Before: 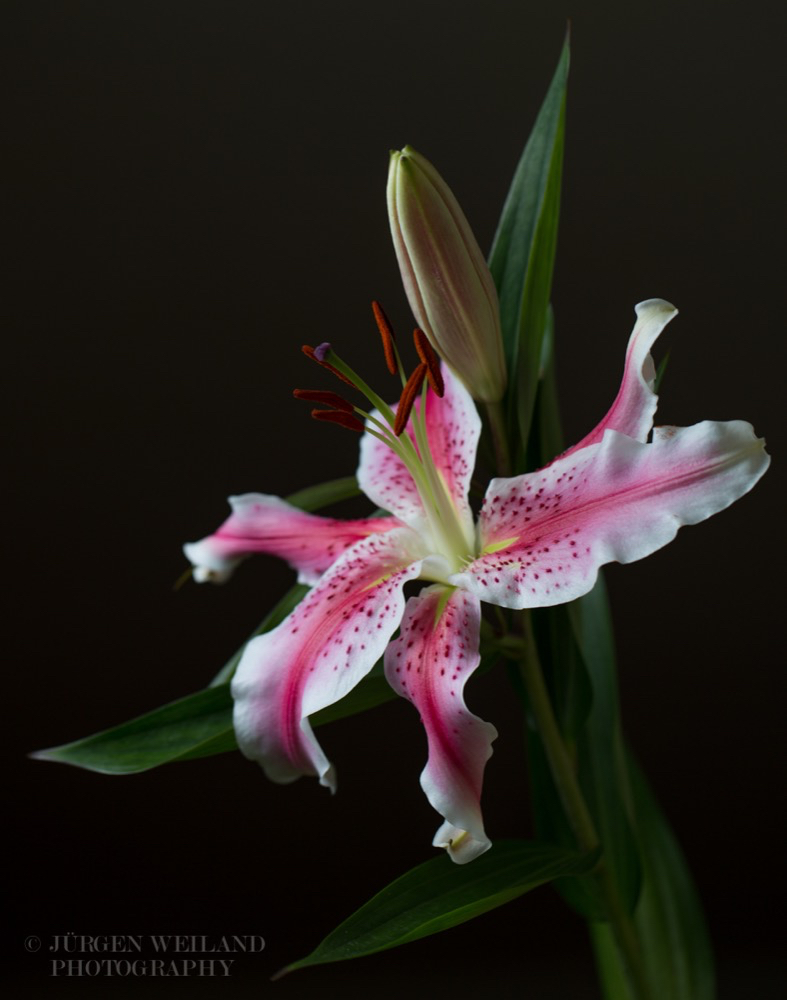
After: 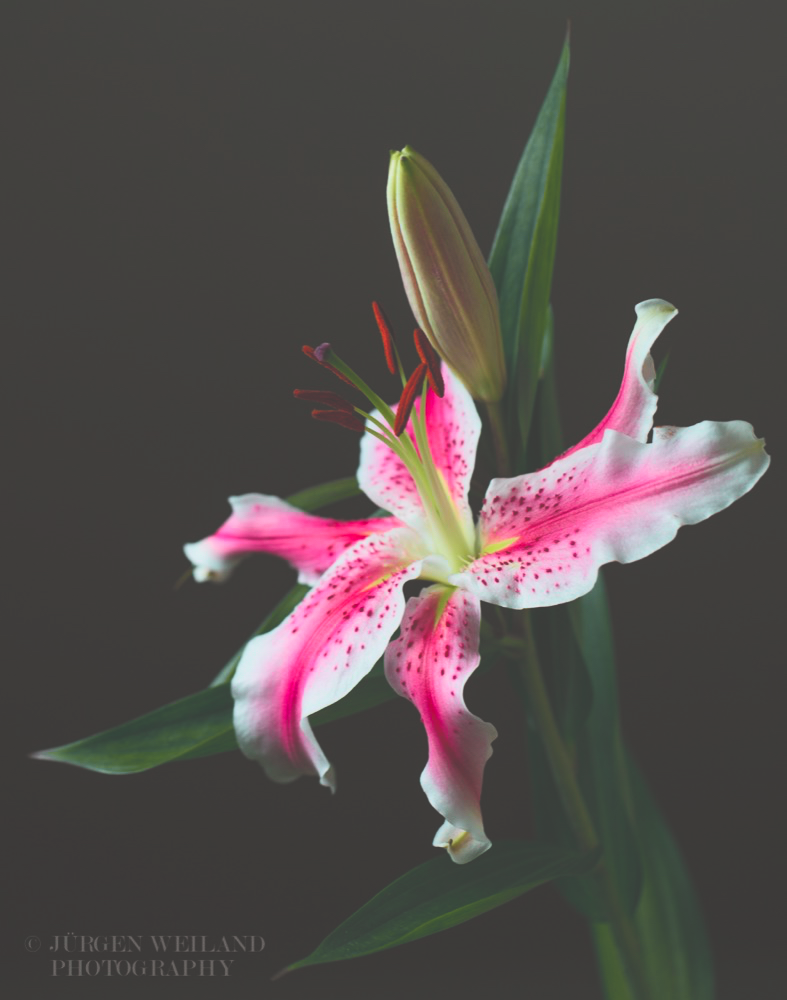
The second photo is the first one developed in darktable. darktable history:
exposure: black level correction -0.03, compensate highlight preservation false
tone curve: curves: ch0 [(0, 0.005) (0.103, 0.097) (0.18, 0.22) (0.4, 0.485) (0.5, 0.612) (0.668, 0.787) (0.823, 0.894) (1, 0.971)]; ch1 [(0, 0) (0.172, 0.123) (0.324, 0.253) (0.396, 0.388) (0.478, 0.461) (0.499, 0.498) (0.522, 0.528) (0.609, 0.686) (0.704, 0.818) (1, 1)]; ch2 [(0, 0) (0.411, 0.424) (0.496, 0.501) (0.515, 0.514) (0.555, 0.585) (0.641, 0.69) (1, 1)], color space Lab, independent channels, preserve colors none
